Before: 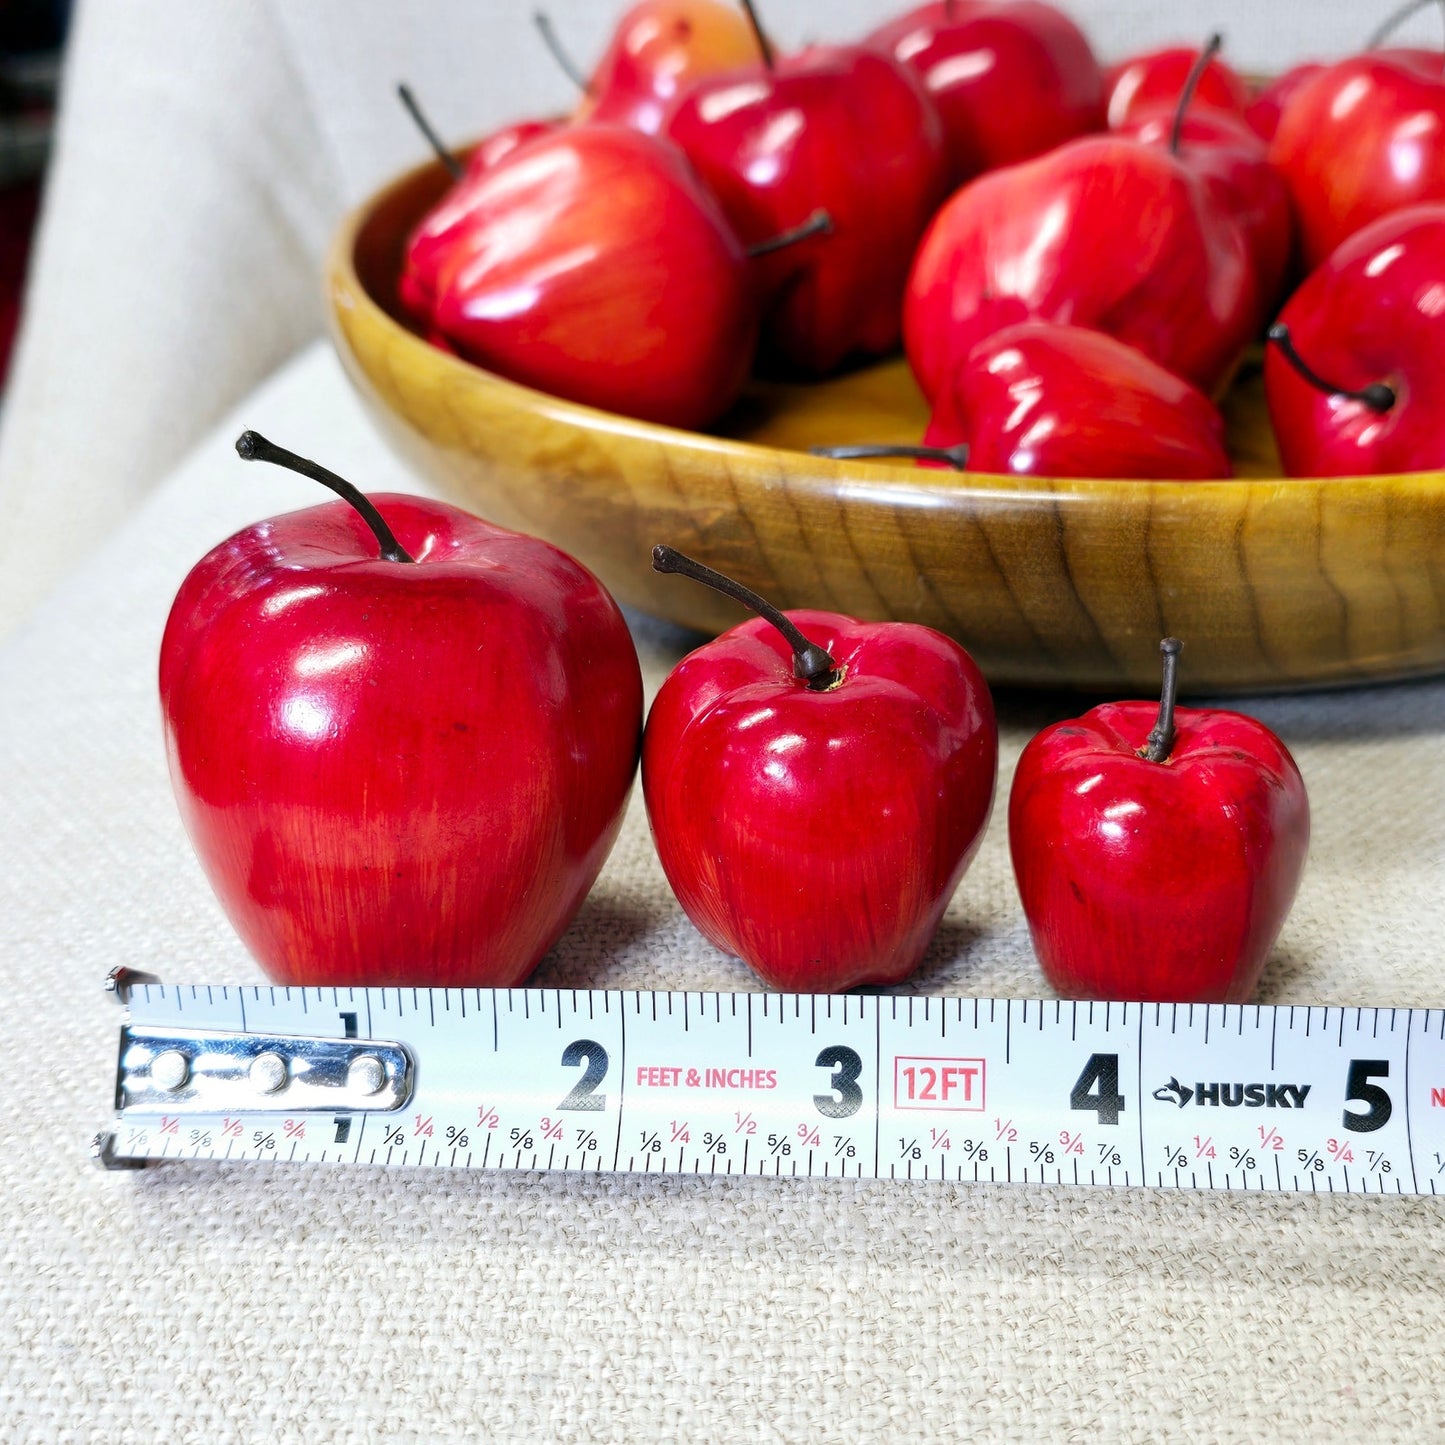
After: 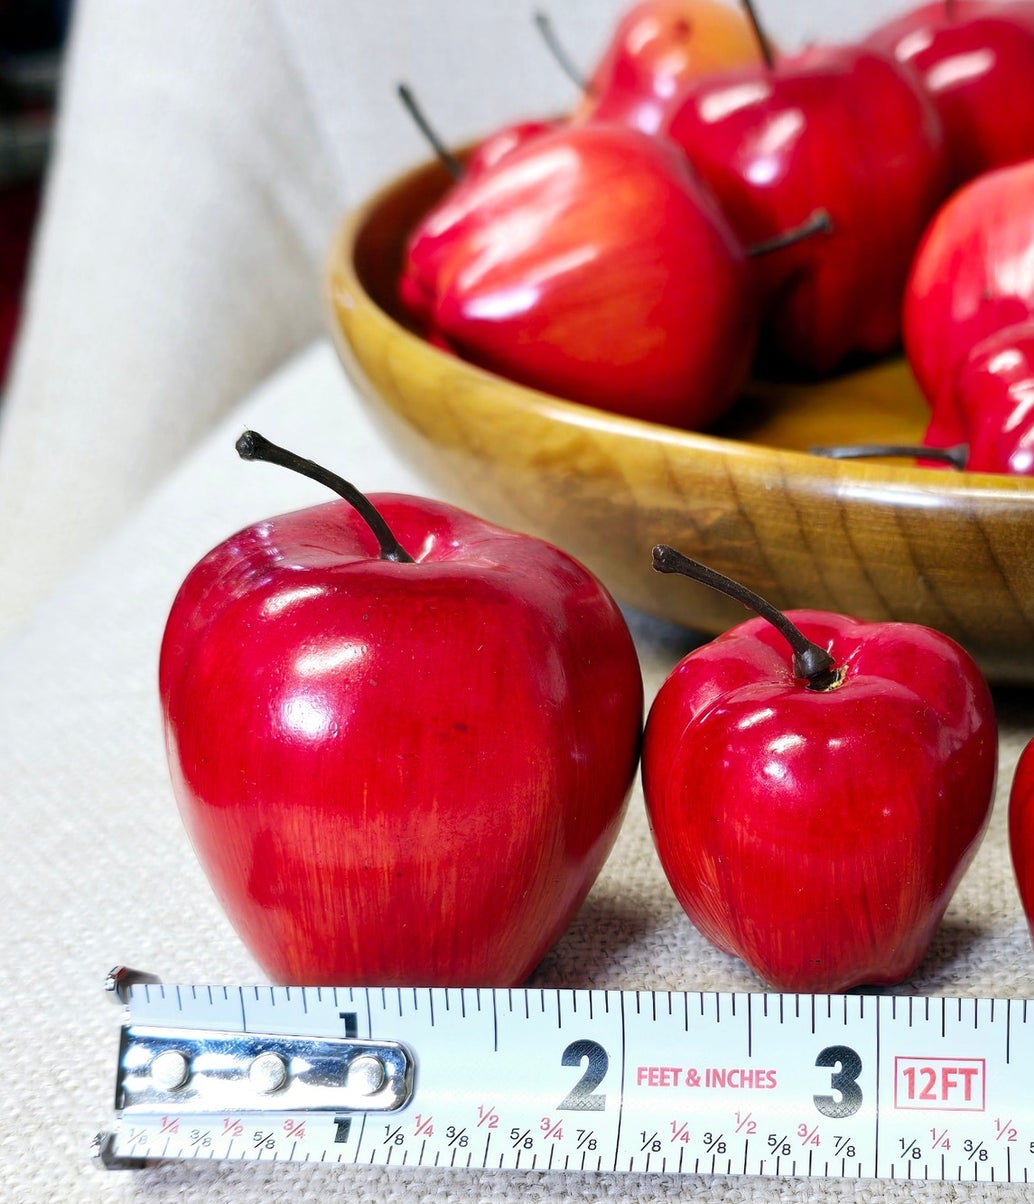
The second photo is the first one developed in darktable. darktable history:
crop: right 28.435%, bottom 16.305%
